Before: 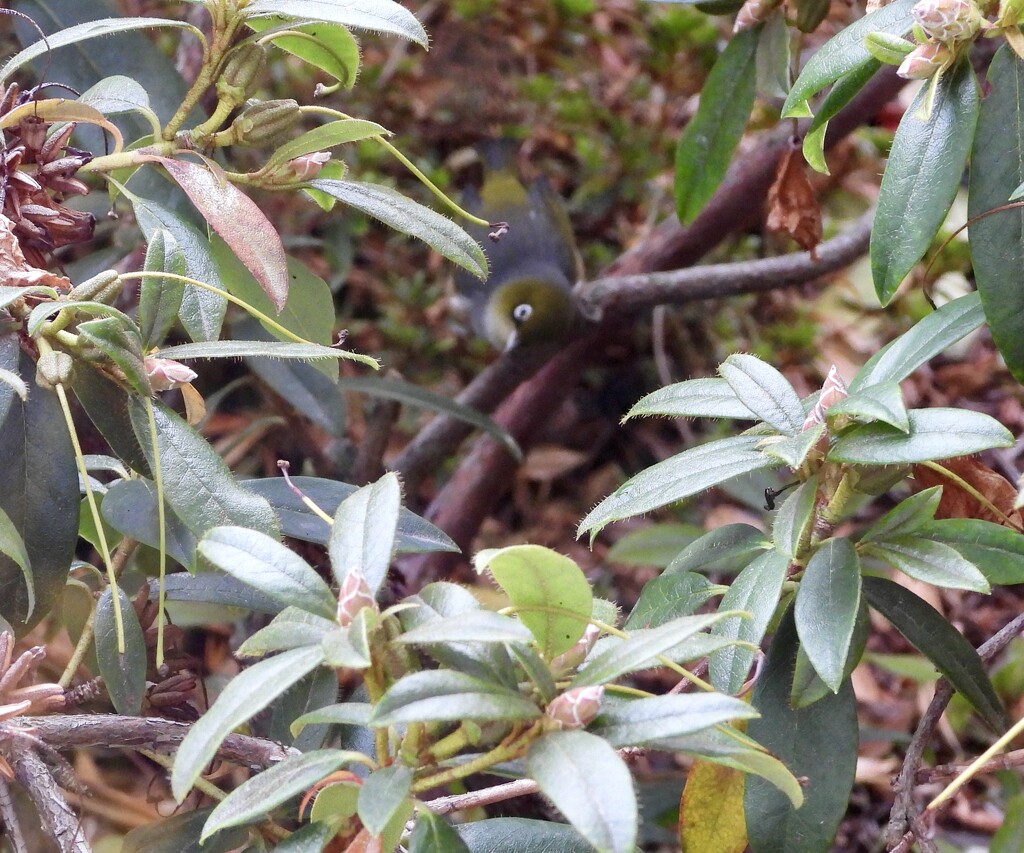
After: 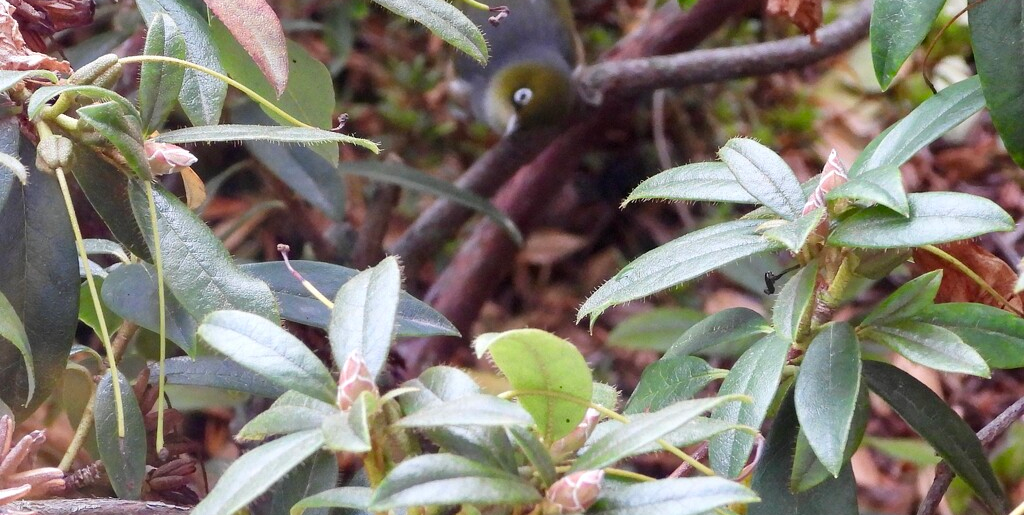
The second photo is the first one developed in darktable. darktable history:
crop and rotate: top 25.536%, bottom 14.053%
color correction: highlights b* -0.007
